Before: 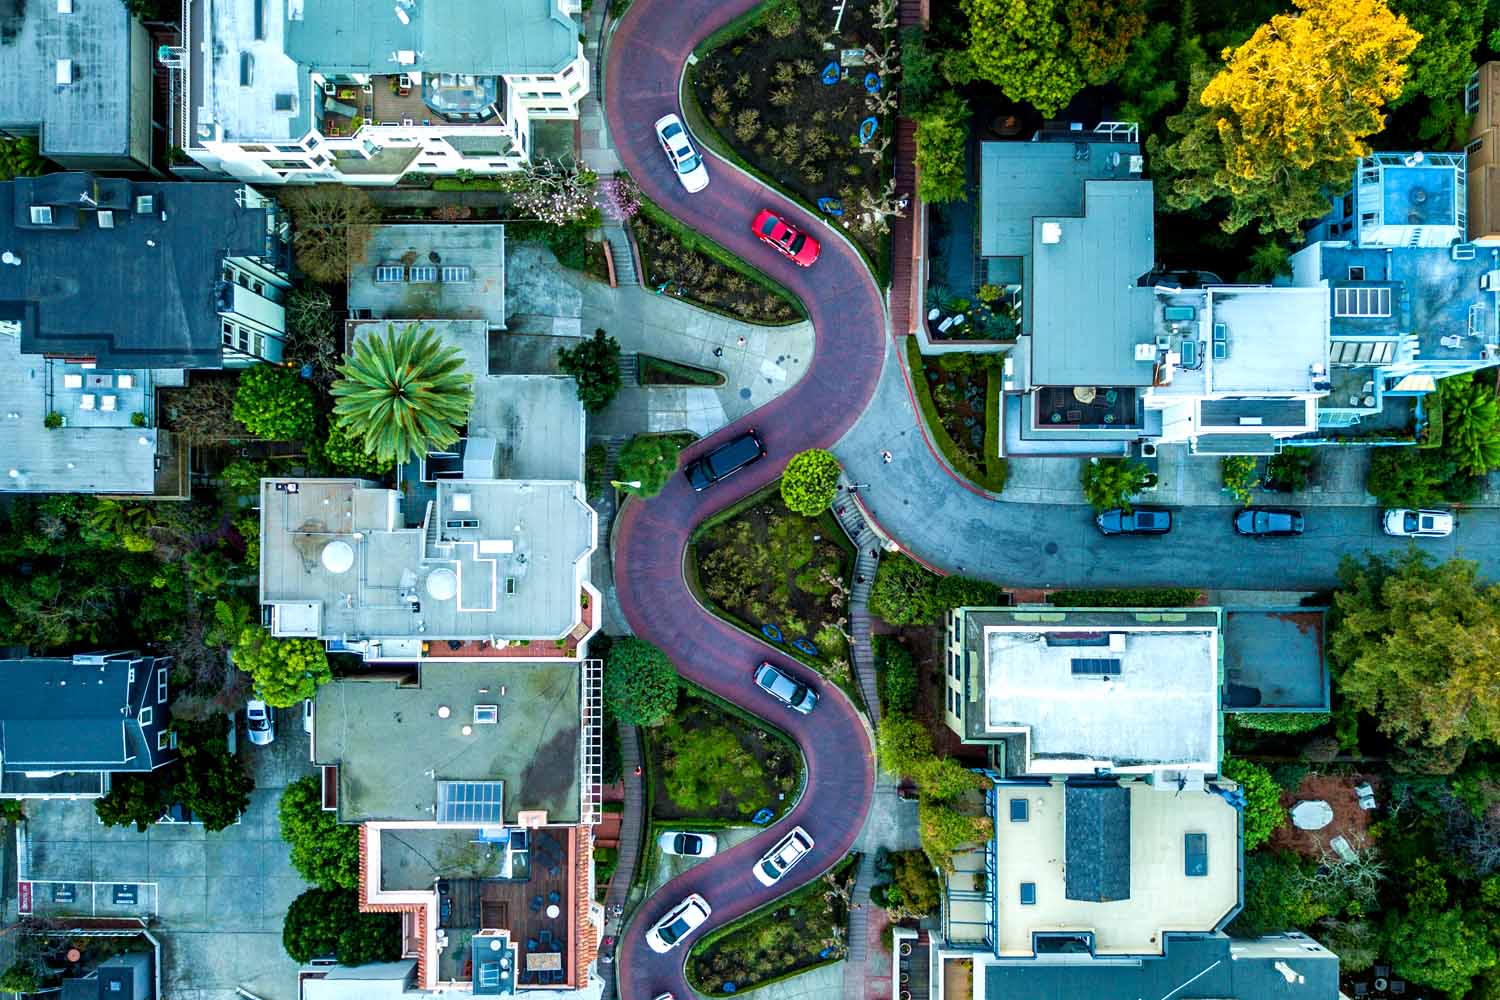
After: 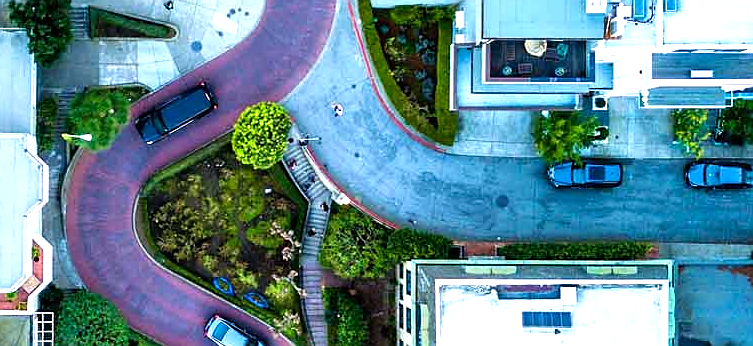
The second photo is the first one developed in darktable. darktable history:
levels: levels [0, 0.43, 0.859]
crop: left 36.607%, top 34.735%, right 13.146%, bottom 30.611%
sharpen: radius 0.969, amount 0.604
white balance: red 1.05, blue 1.072
